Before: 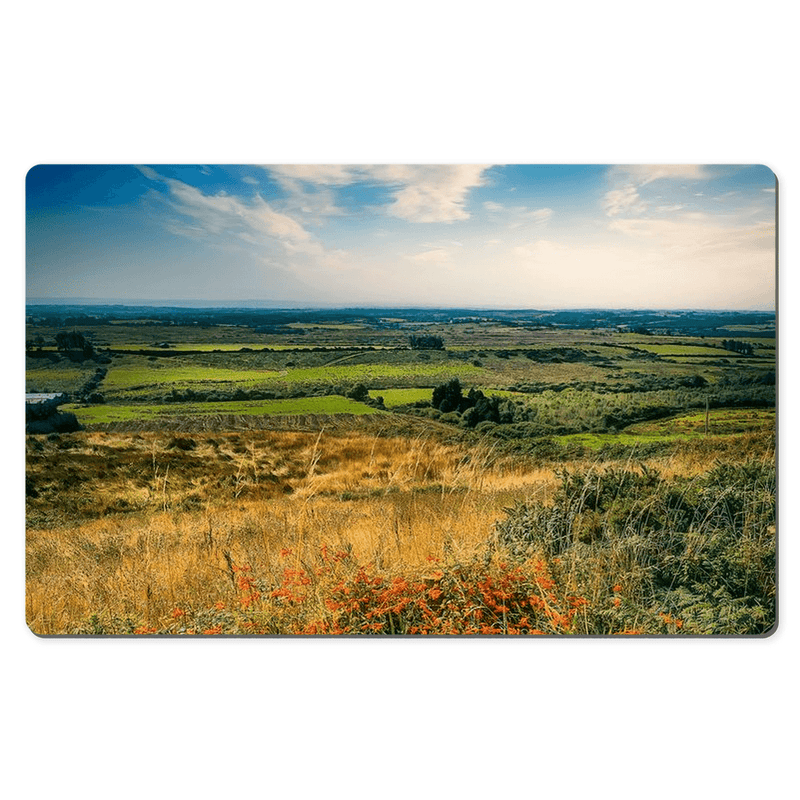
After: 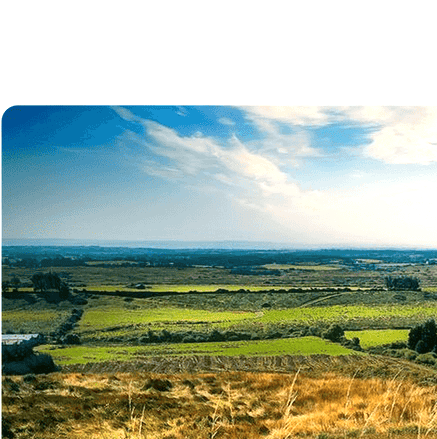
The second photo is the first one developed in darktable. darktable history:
exposure: exposure 0.636 EV, compensate highlight preservation false
crop and rotate: left 3.047%, top 7.509%, right 42.236%, bottom 37.598%
